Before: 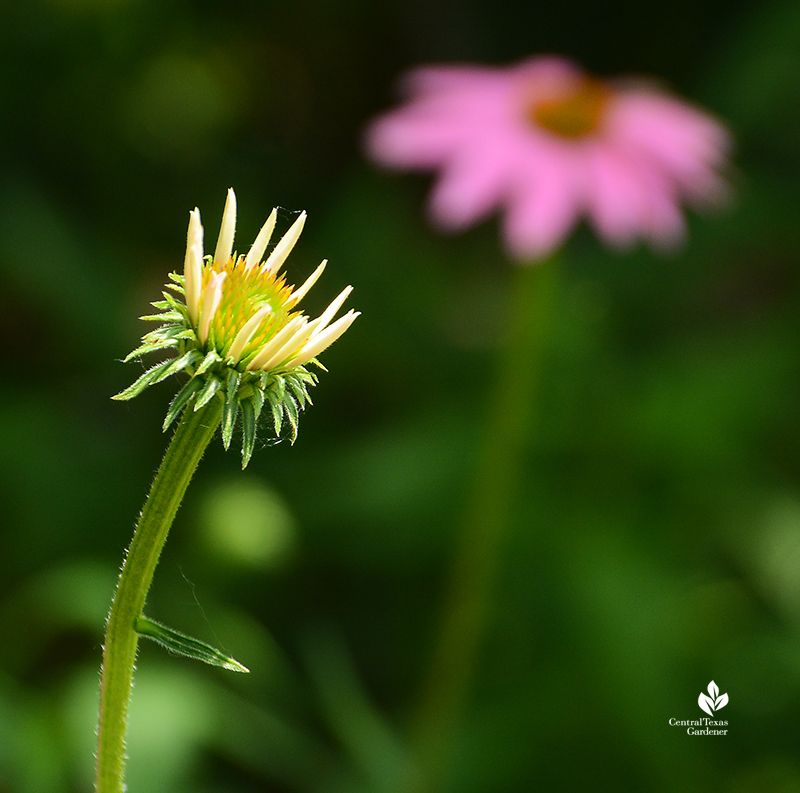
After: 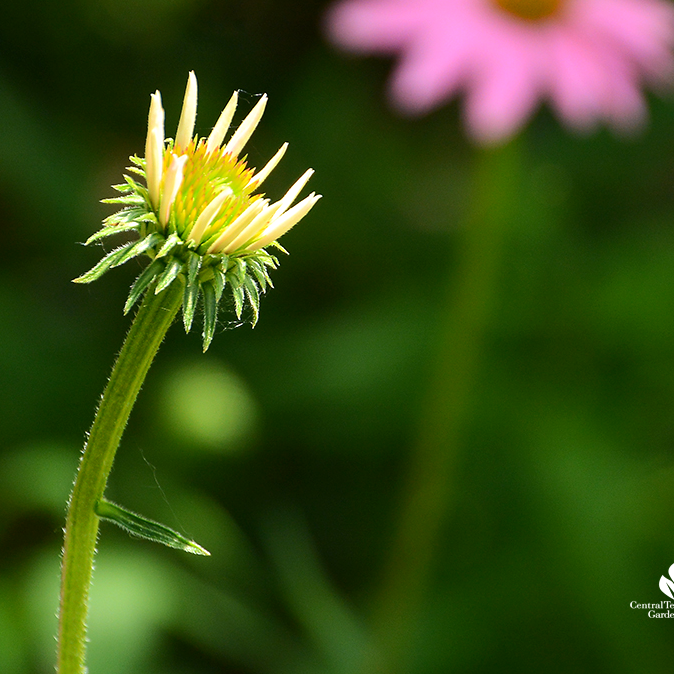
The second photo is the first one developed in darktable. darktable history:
crop and rotate: left 5.02%, top 14.939%, right 10.699%
exposure: black level correction 0.001, exposure 0.191 EV, compensate exposure bias true, compensate highlight preservation false
